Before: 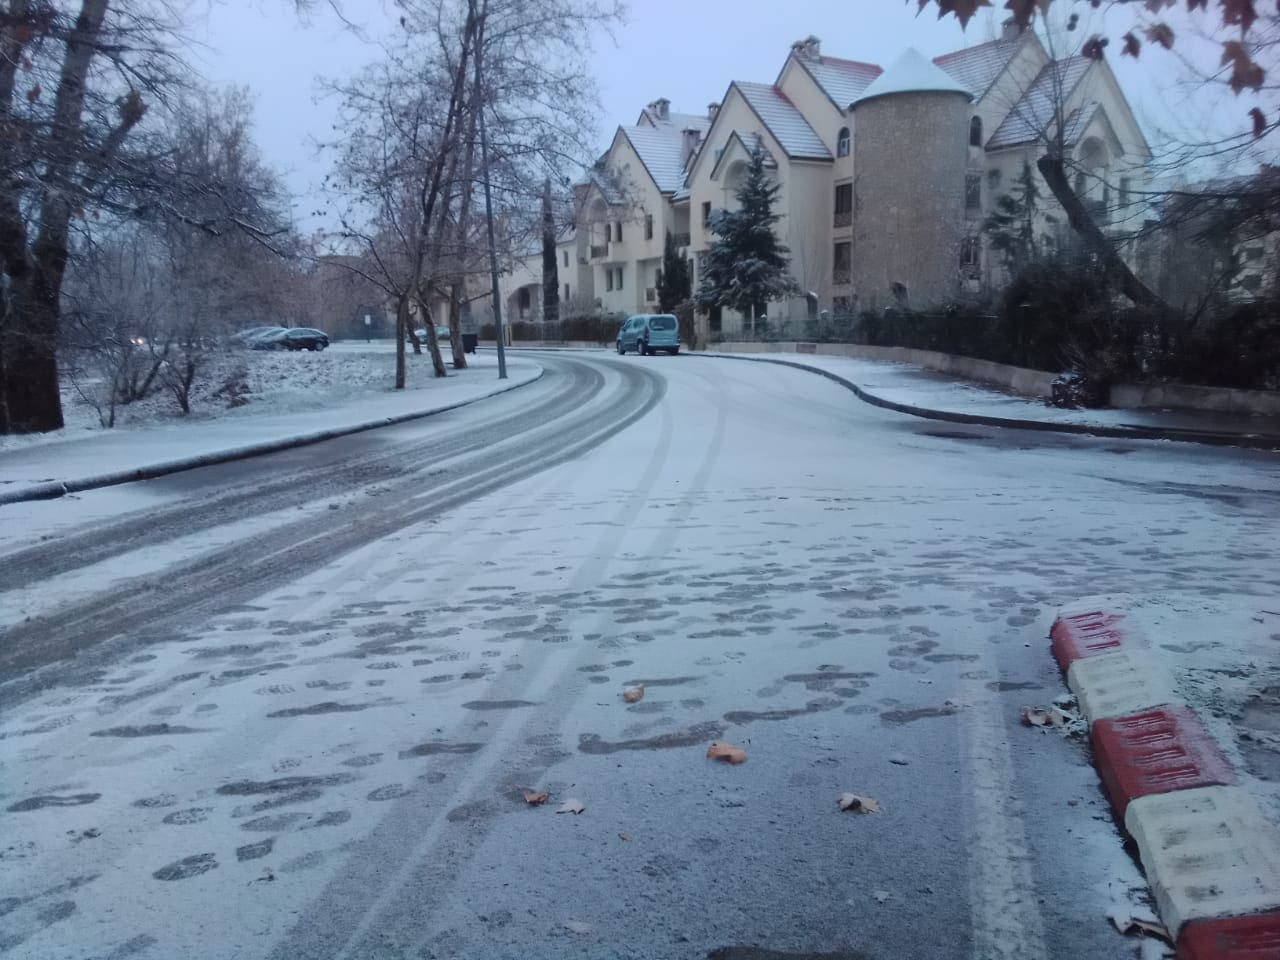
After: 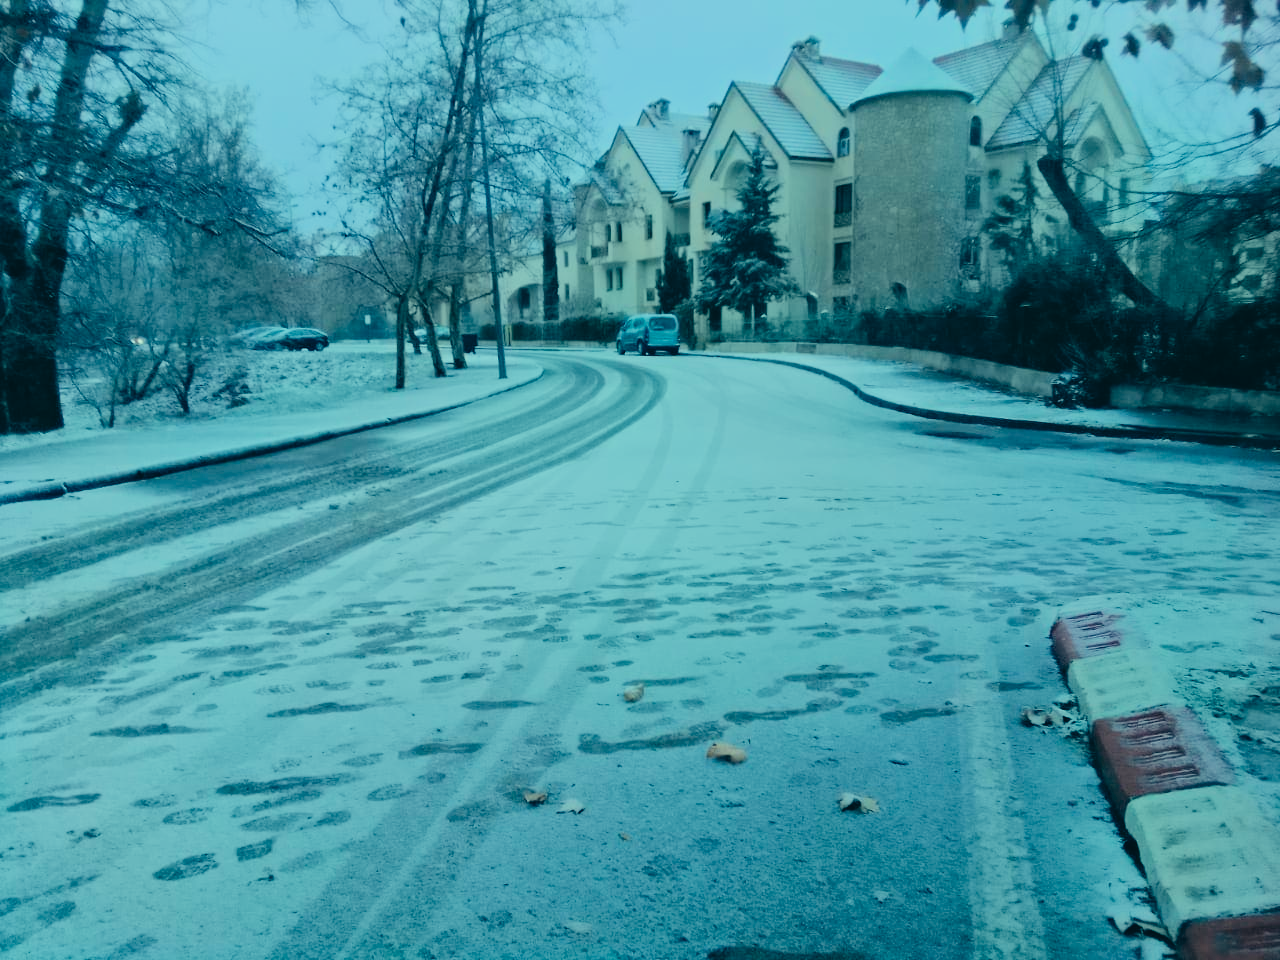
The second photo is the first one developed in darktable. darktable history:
filmic rgb: black relative exposure -7.15 EV, white relative exposure 5.36 EV, hardness 3.02, color science v6 (2022)
color correction: highlights a* -20.08, highlights b* 9.8, shadows a* -20.4, shadows b* -10.76
exposure: black level correction -0.002, exposure 0.54 EV, compensate highlight preservation false
contrast equalizer: y [[0.5, 0.5, 0.544, 0.569, 0.5, 0.5], [0.5 ×6], [0.5 ×6], [0 ×6], [0 ×6]]
